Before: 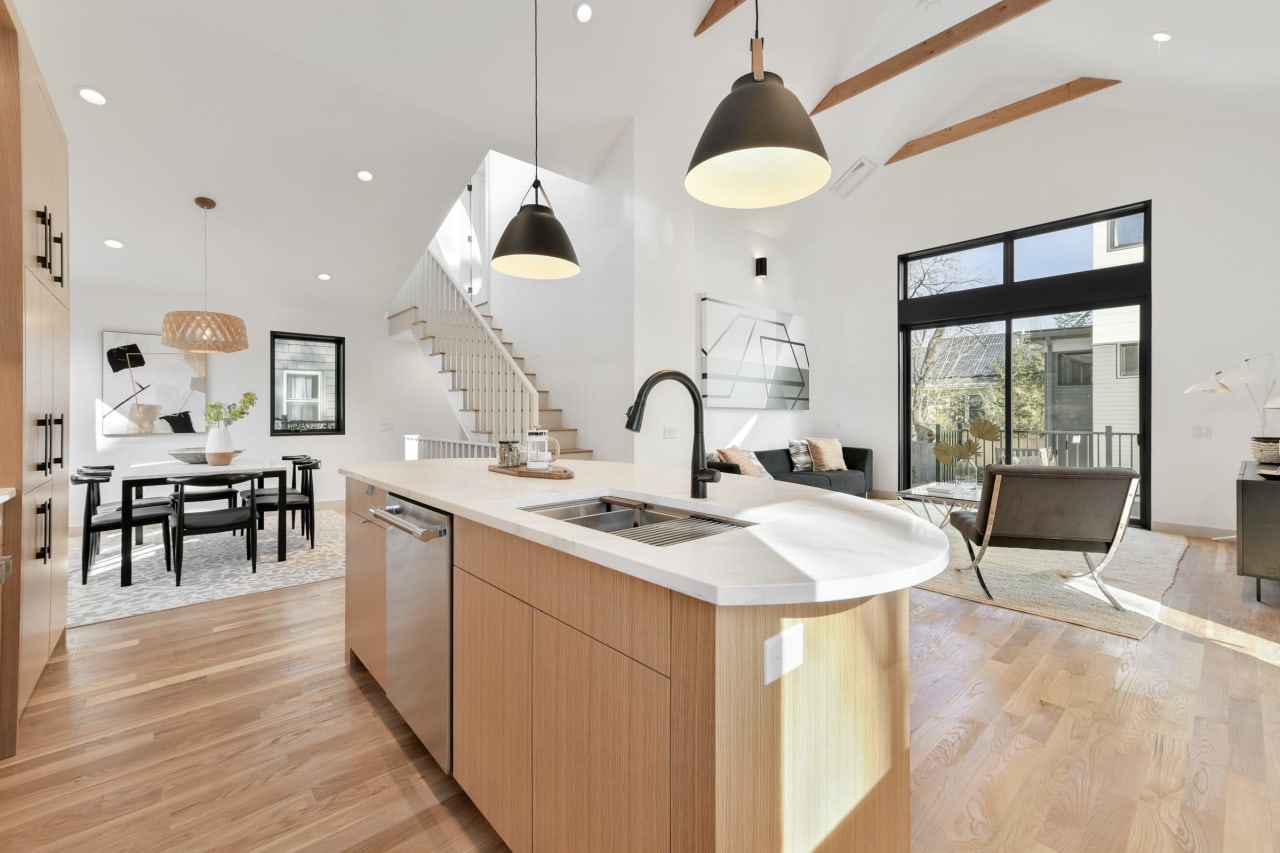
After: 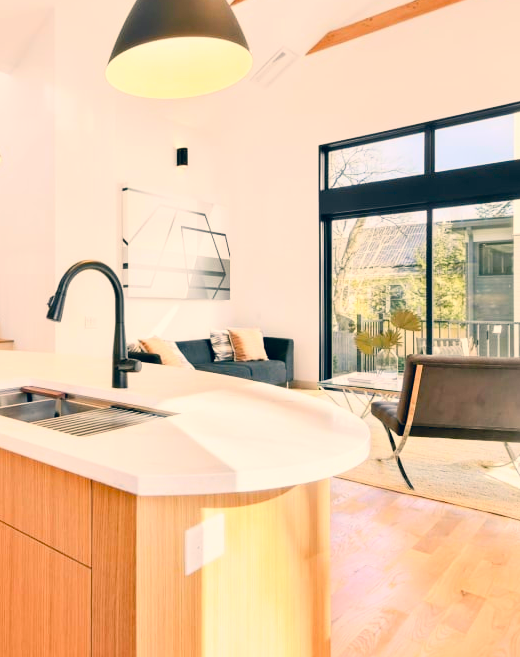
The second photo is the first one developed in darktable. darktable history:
color correction: highlights a* 10.27, highlights b* 14.03, shadows a* -10.34, shadows b* -15.05
contrast brightness saturation: contrast 0.235, brightness 0.253, saturation 0.376
crop: left 45.282%, top 12.924%, right 14.073%, bottom 9.977%
color balance rgb: power › hue 309.73°, perceptual saturation grading › global saturation 15.388%, perceptual saturation grading › highlights -19.337%, perceptual saturation grading › shadows 20.471%, global vibrance 7.624%
